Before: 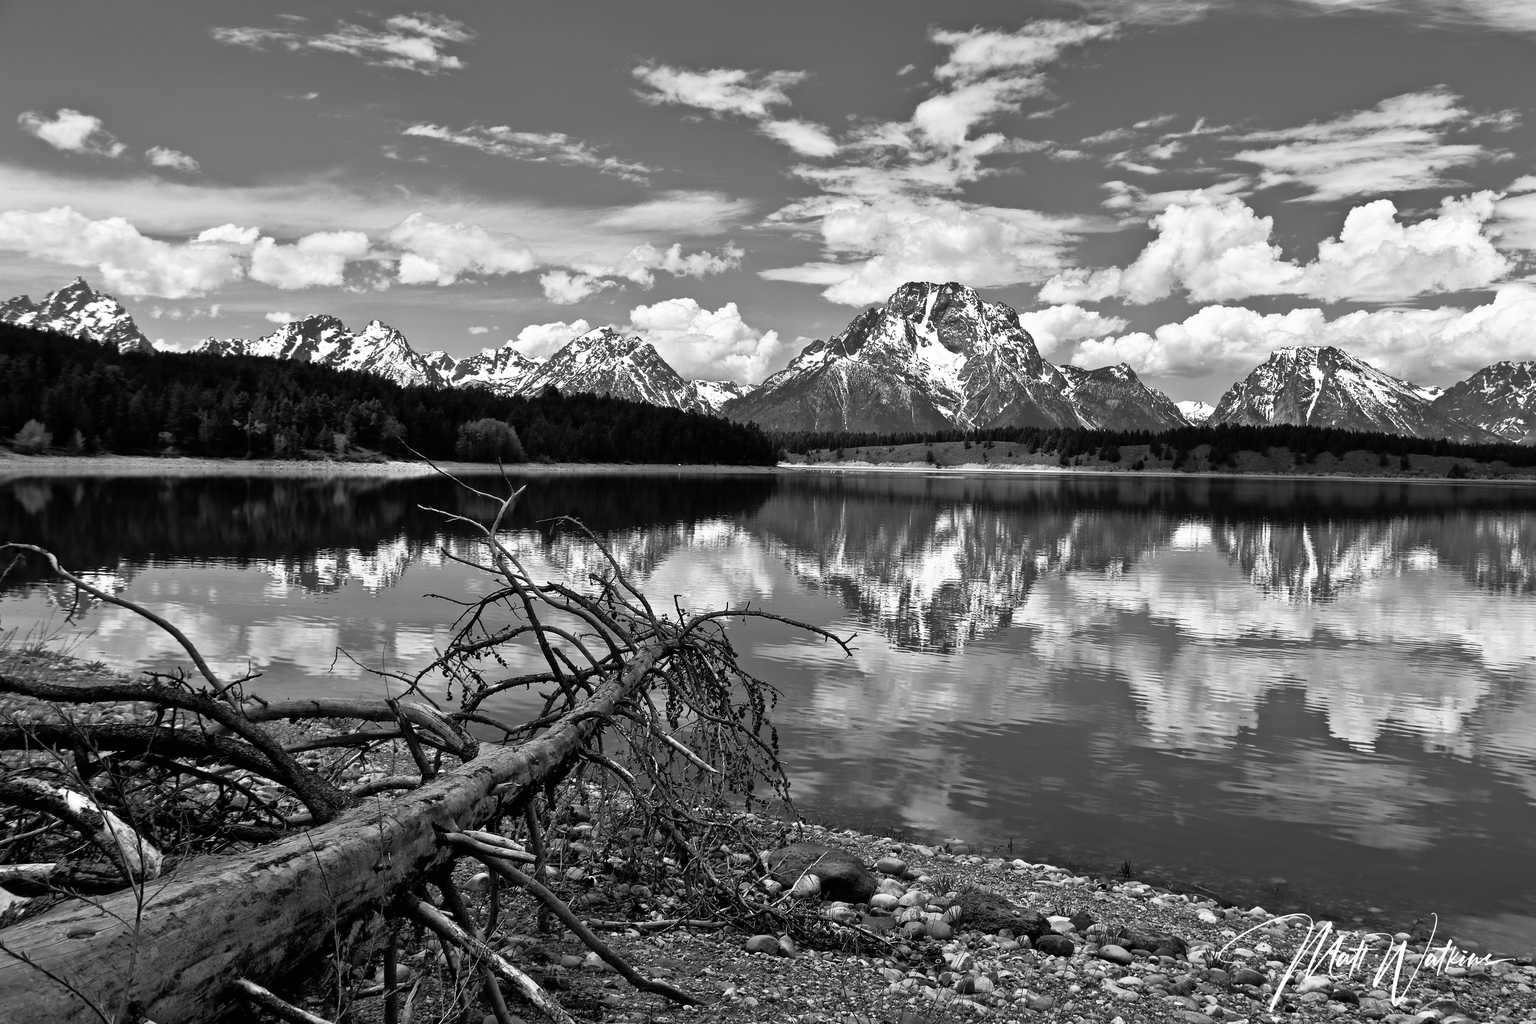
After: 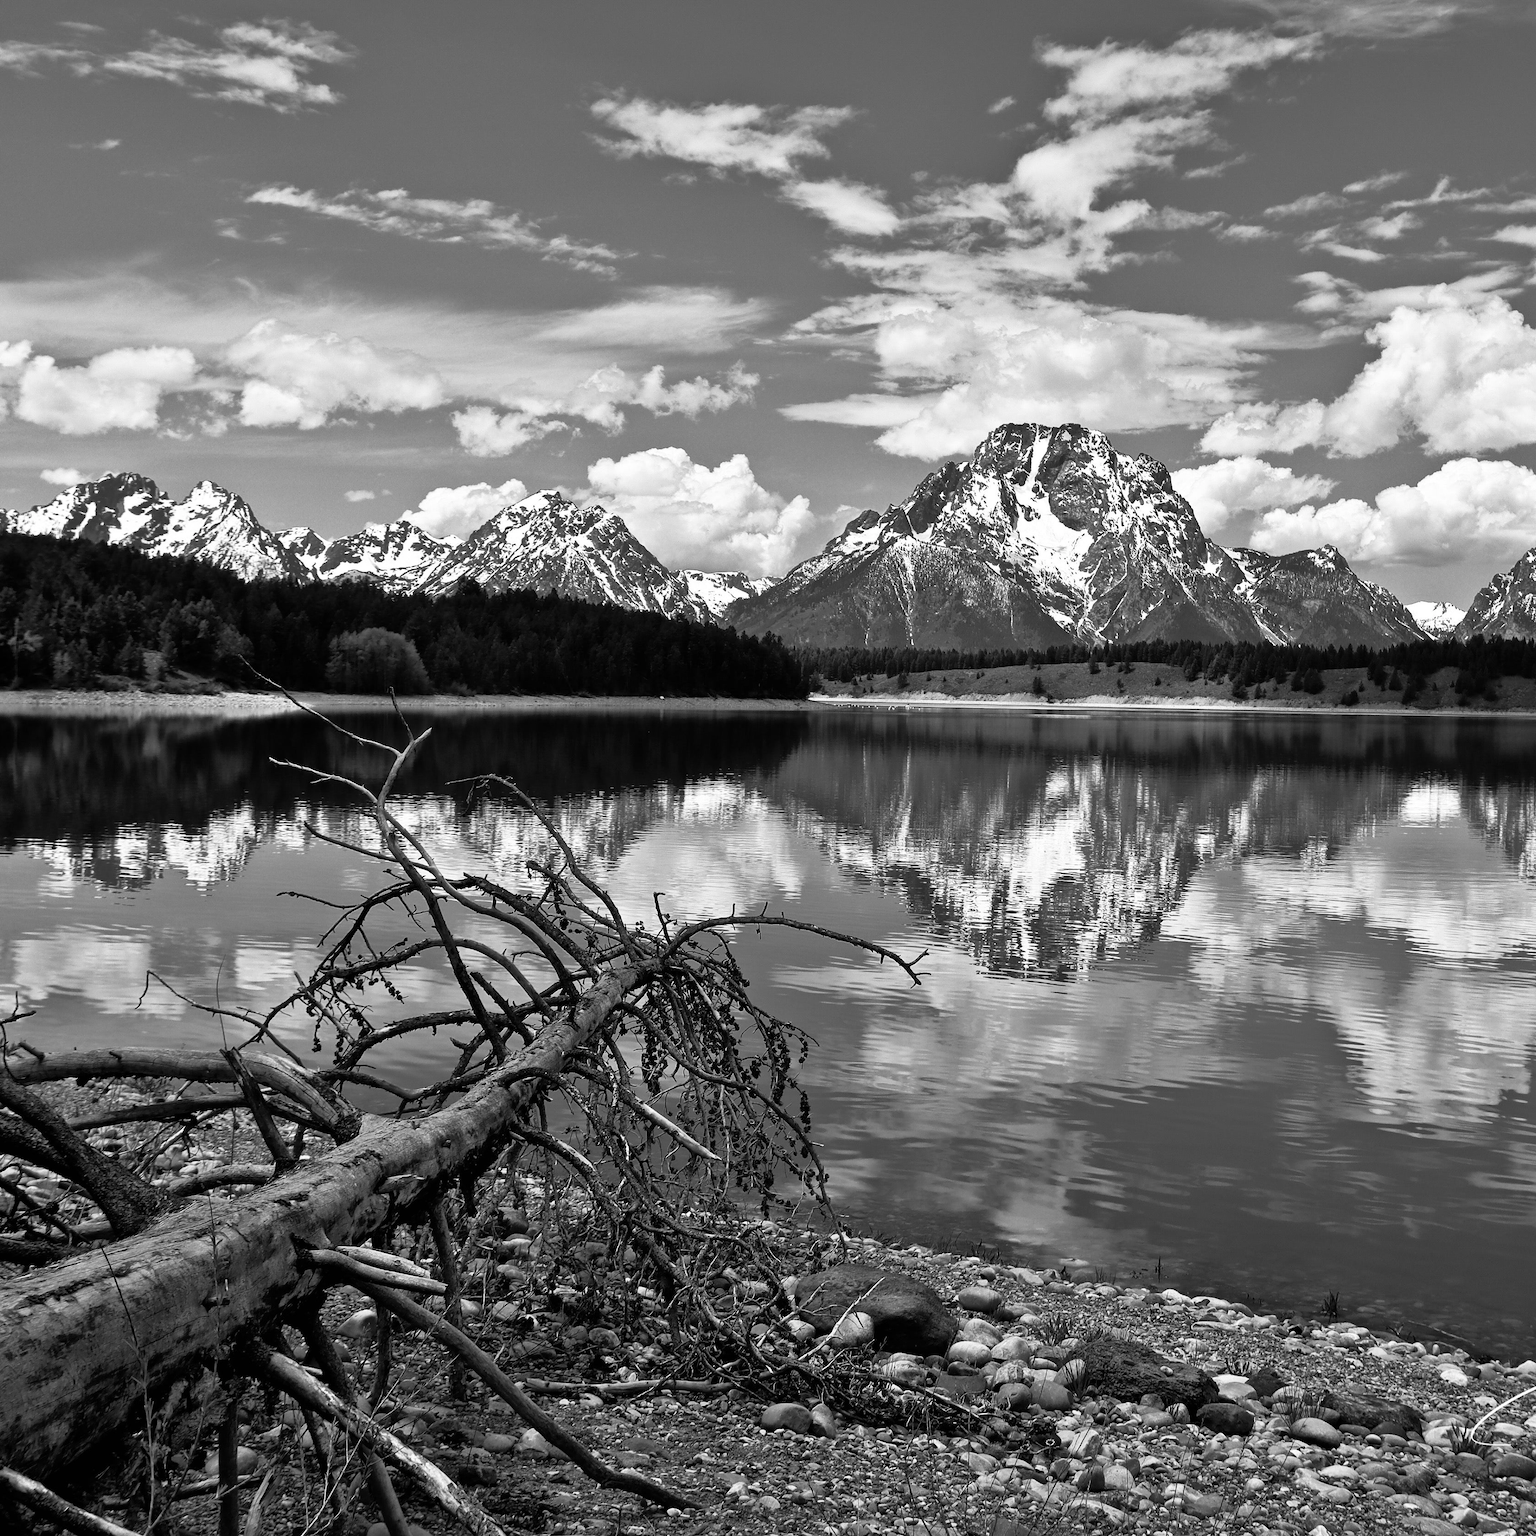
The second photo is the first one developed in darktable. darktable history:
crop and rotate: left 15.546%, right 17.787%
color balance rgb: perceptual saturation grading › global saturation 10%, global vibrance 10%
